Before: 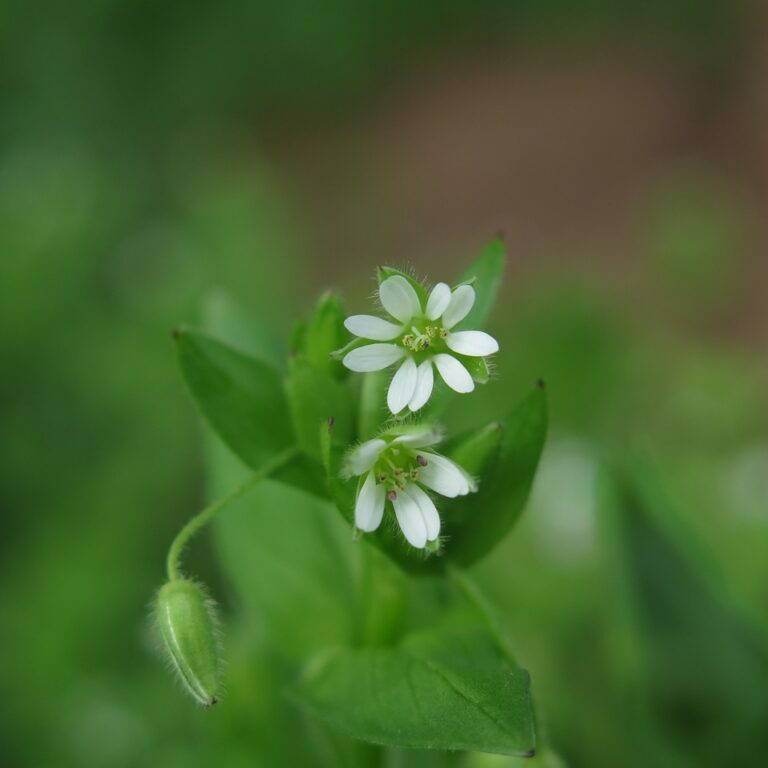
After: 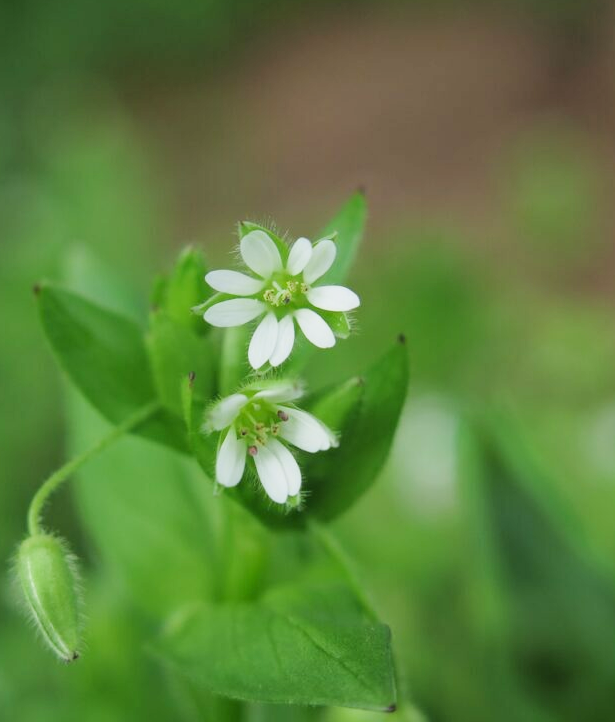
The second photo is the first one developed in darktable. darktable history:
crop and rotate: left 18.12%, top 5.941%, right 1.731%
exposure: black level correction 0, exposure 0.697 EV, compensate highlight preservation false
filmic rgb: black relative exposure -7.65 EV, white relative exposure 3.99 EV, threshold 2.94 EV, hardness 4.01, contrast 1.097, highlights saturation mix -30.87%, enable highlight reconstruction true
